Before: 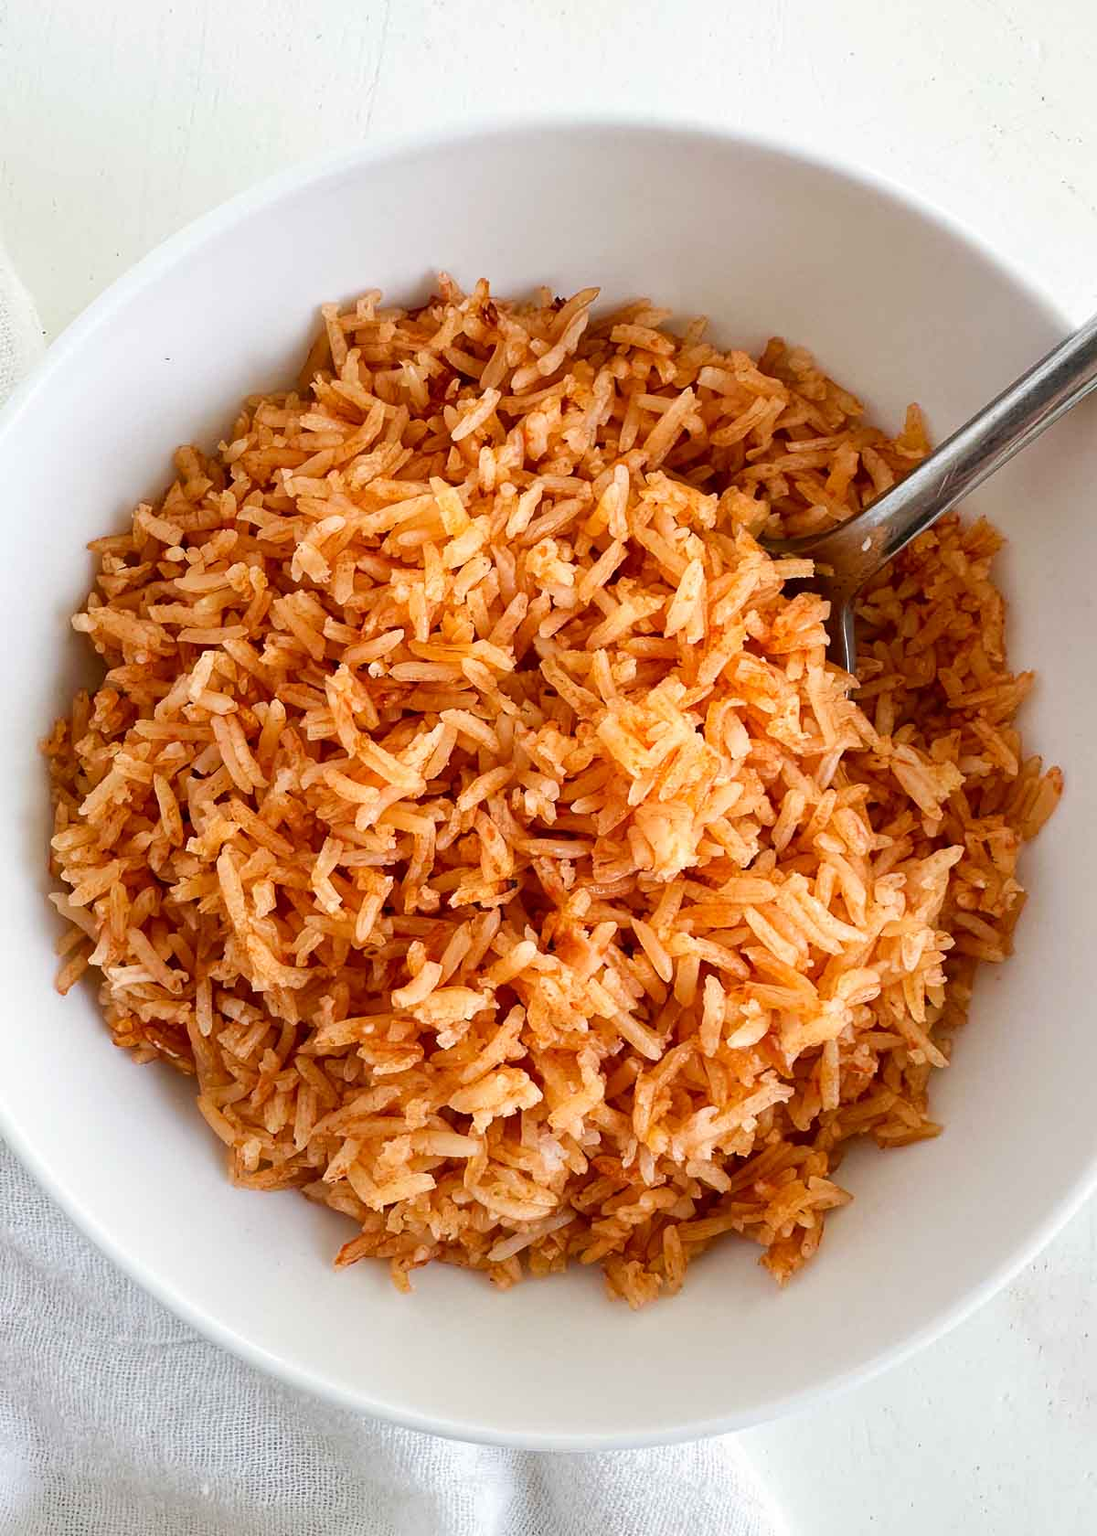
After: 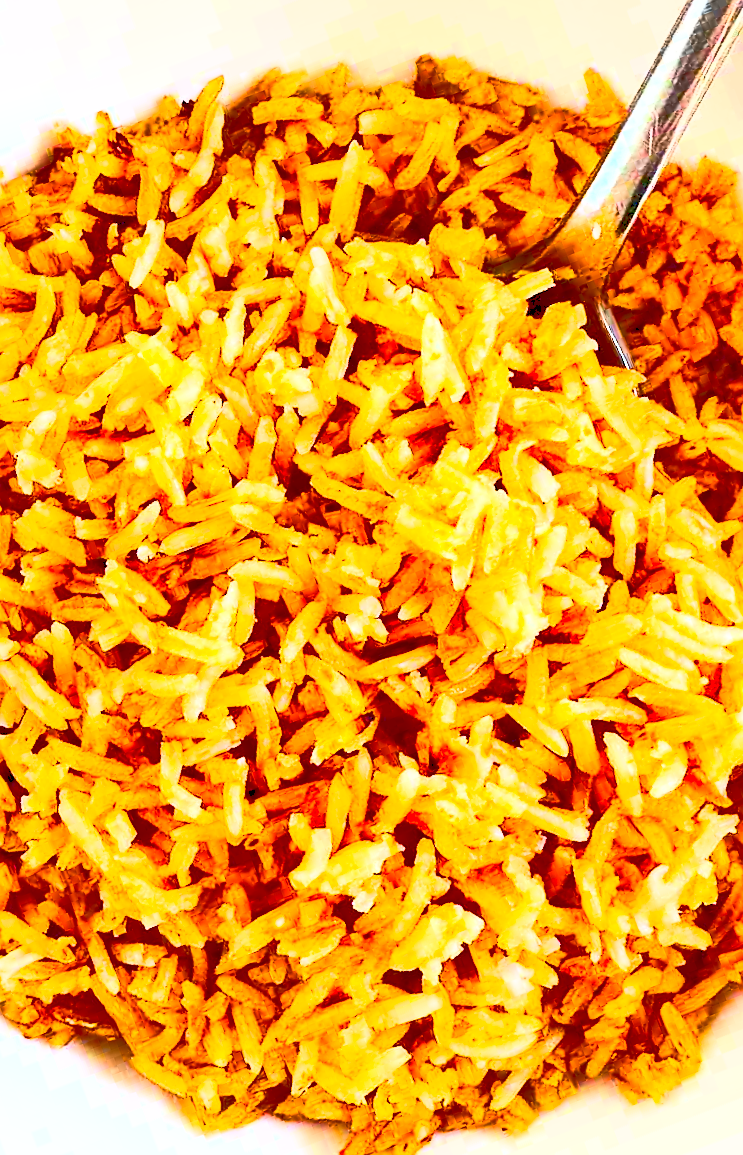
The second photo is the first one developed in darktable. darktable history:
tone equalizer: -7 EV 0.142 EV, -6 EV 0.625 EV, -5 EV 1.18 EV, -4 EV 1.36 EV, -3 EV 1.18 EV, -2 EV 0.6 EV, -1 EV 0.157 EV, mask exposure compensation -0.513 EV
exposure: black level correction 0, exposure 0.7 EV, compensate highlight preservation false
base curve: curves: ch0 [(0, 0.015) (0.085, 0.116) (0.134, 0.298) (0.19, 0.545) (0.296, 0.764) (0.599, 0.982) (1, 1)]
color balance rgb: linear chroma grading › global chroma 19.973%, perceptual saturation grading › global saturation 19.66%, global vibrance 20.297%
crop and rotate: angle 21.15°, left 6.927%, right 4.033%, bottom 1.087%
sharpen: radius 0.999
contrast equalizer: octaves 7, y [[0.6 ×6], [0.55 ×6], [0 ×6], [0 ×6], [0 ×6]]
